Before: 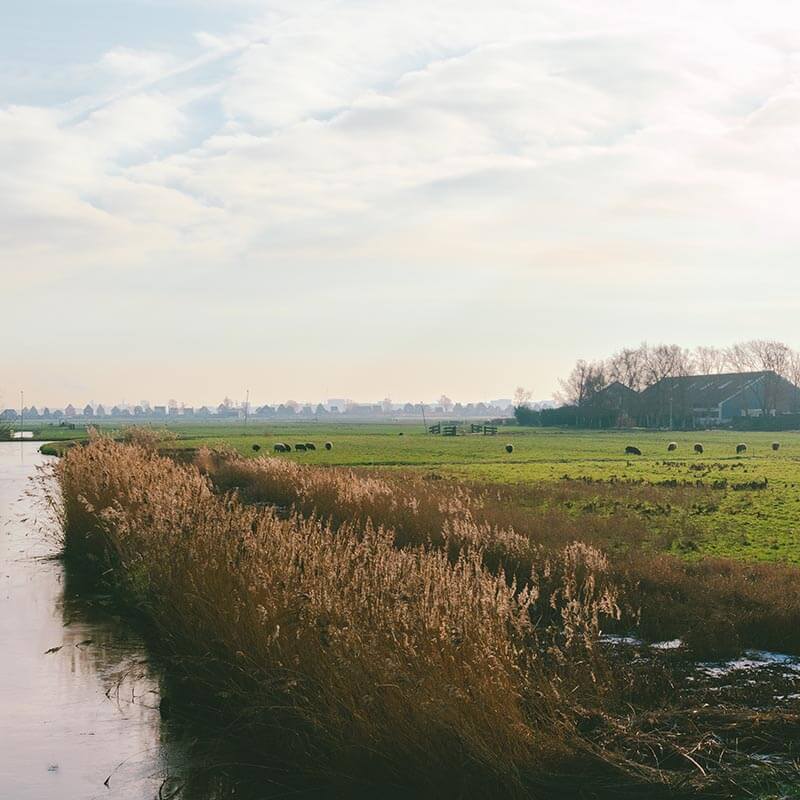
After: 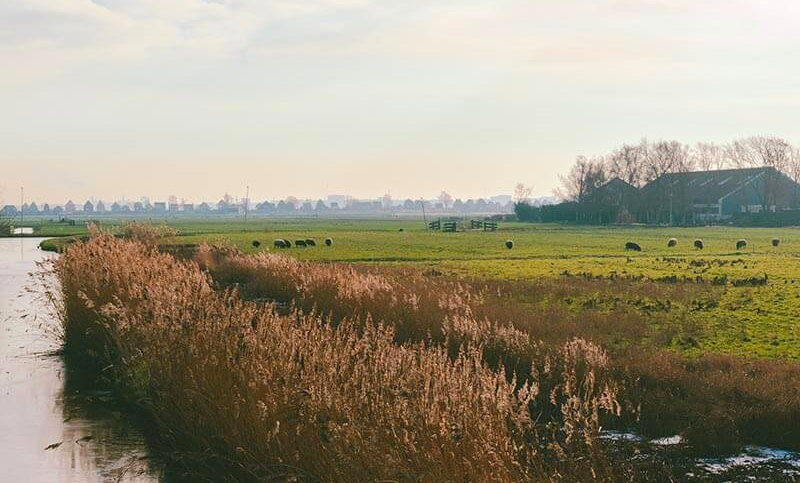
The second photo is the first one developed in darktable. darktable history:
color zones: curves: ch1 [(0.235, 0.558) (0.75, 0.5)]; ch2 [(0.25, 0.462) (0.749, 0.457)]
crop and rotate: top 25.601%, bottom 14.021%
